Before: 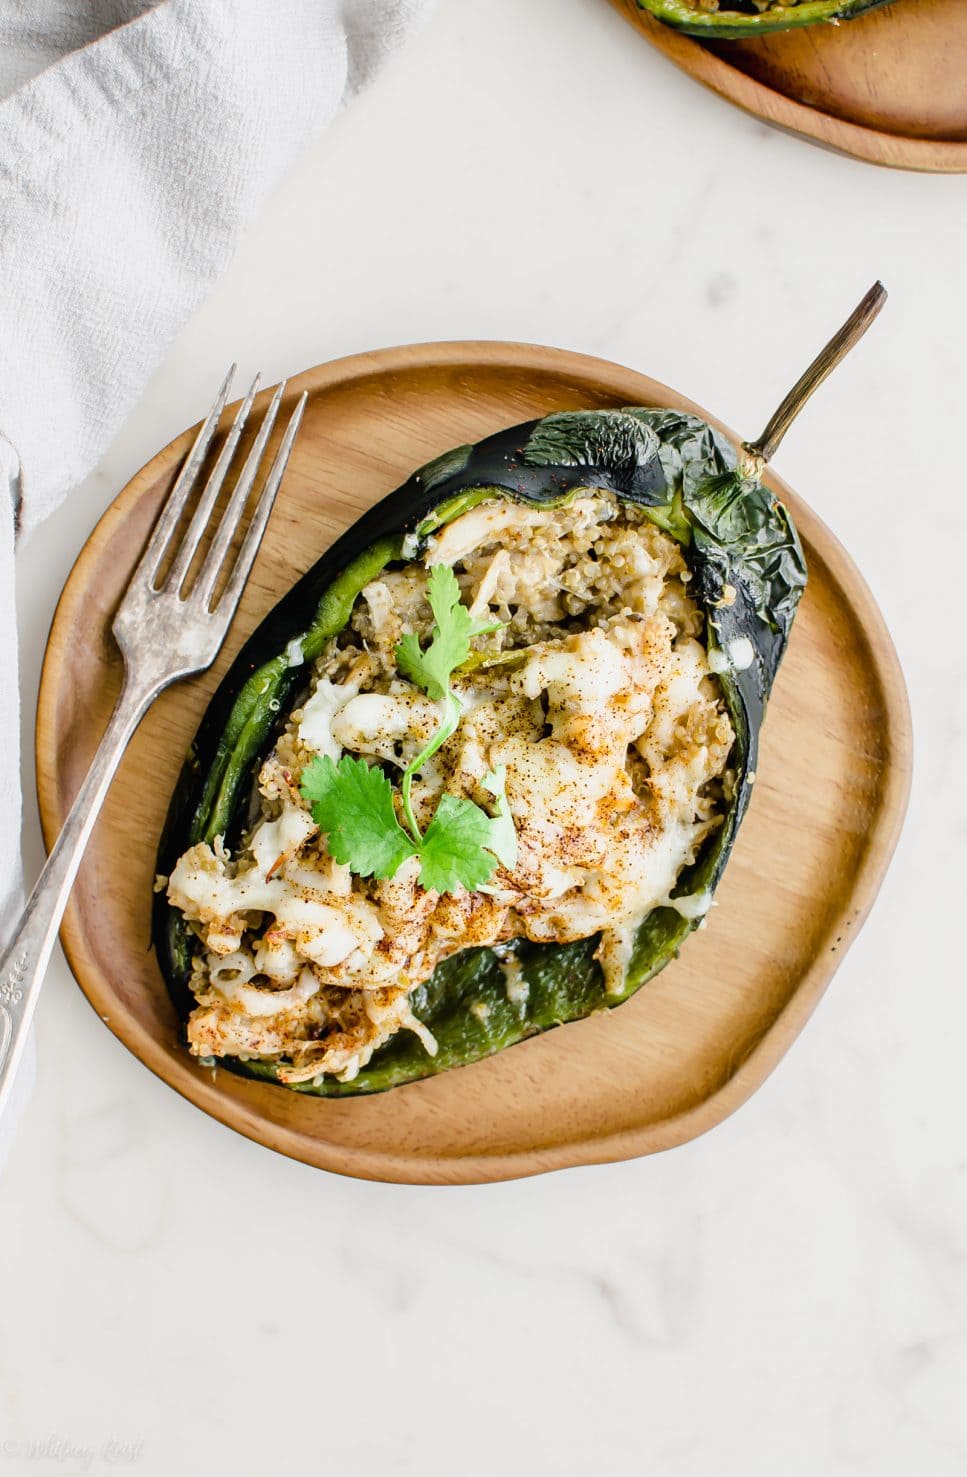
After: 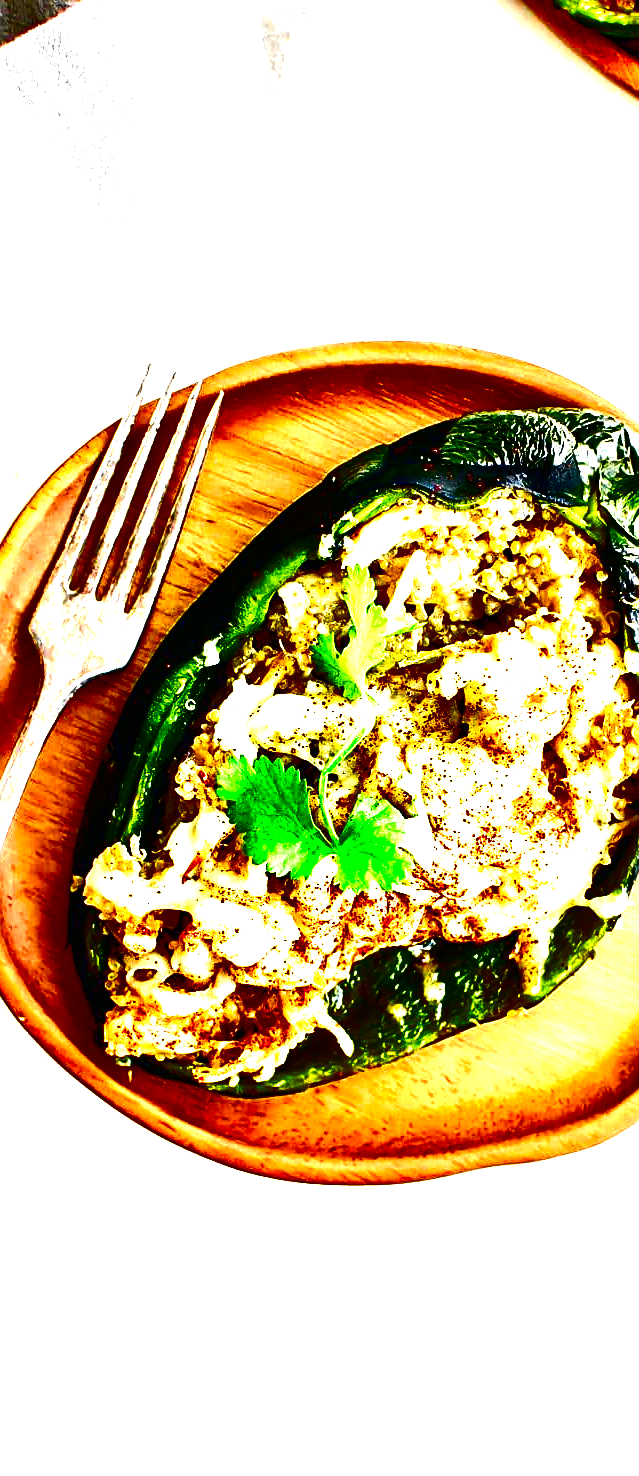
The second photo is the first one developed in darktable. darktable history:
exposure: exposure 0.808 EV, compensate exposure bias true, compensate highlight preservation false
crop and rotate: left 8.715%, right 25.191%
tone curve: curves: ch0 [(0, 0.006) (0.037, 0.022) (0.123, 0.105) (0.19, 0.173) (0.277, 0.279) (0.474, 0.517) (0.597, 0.662) (0.687, 0.774) (0.855, 0.891) (1, 0.982)]; ch1 [(0, 0) (0.243, 0.245) (0.422, 0.415) (0.493, 0.495) (0.508, 0.503) (0.544, 0.552) (0.557, 0.582) (0.626, 0.672) (0.694, 0.732) (1, 1)]; ch2 [(0, 0) (0.249, 0.216) (0.356, 0.329) (0.424, 0.442) (0.476, 0.483) (0.498, 0.5) (0.517, 0.519) (0.532, 0.539) (0.562, 0.596) (0.614, 0.662) (0.706, 0.757) (0.808, 0.809) (0.991, 0.968)], color space Lab, independent channels, preserve colors none
levels: black 8.52%, levels [0, 0.492, 0.984]
color balance rgb: linear chroma grading › global chroma 9.049%, perceptual saturation grading › global saturation 20%, perceptual saturation grading › highlights -25.351%, perceptual saturation grading › shadows 49.525%, perceptual brilliance grading › highlights 15.867%, perceptual brilliance grading › shadows -14.426%, global vibrance 10.824%
sharpen: on, module defaults
contrast brightness saturation: brightness -0.991, saturation 0.981
